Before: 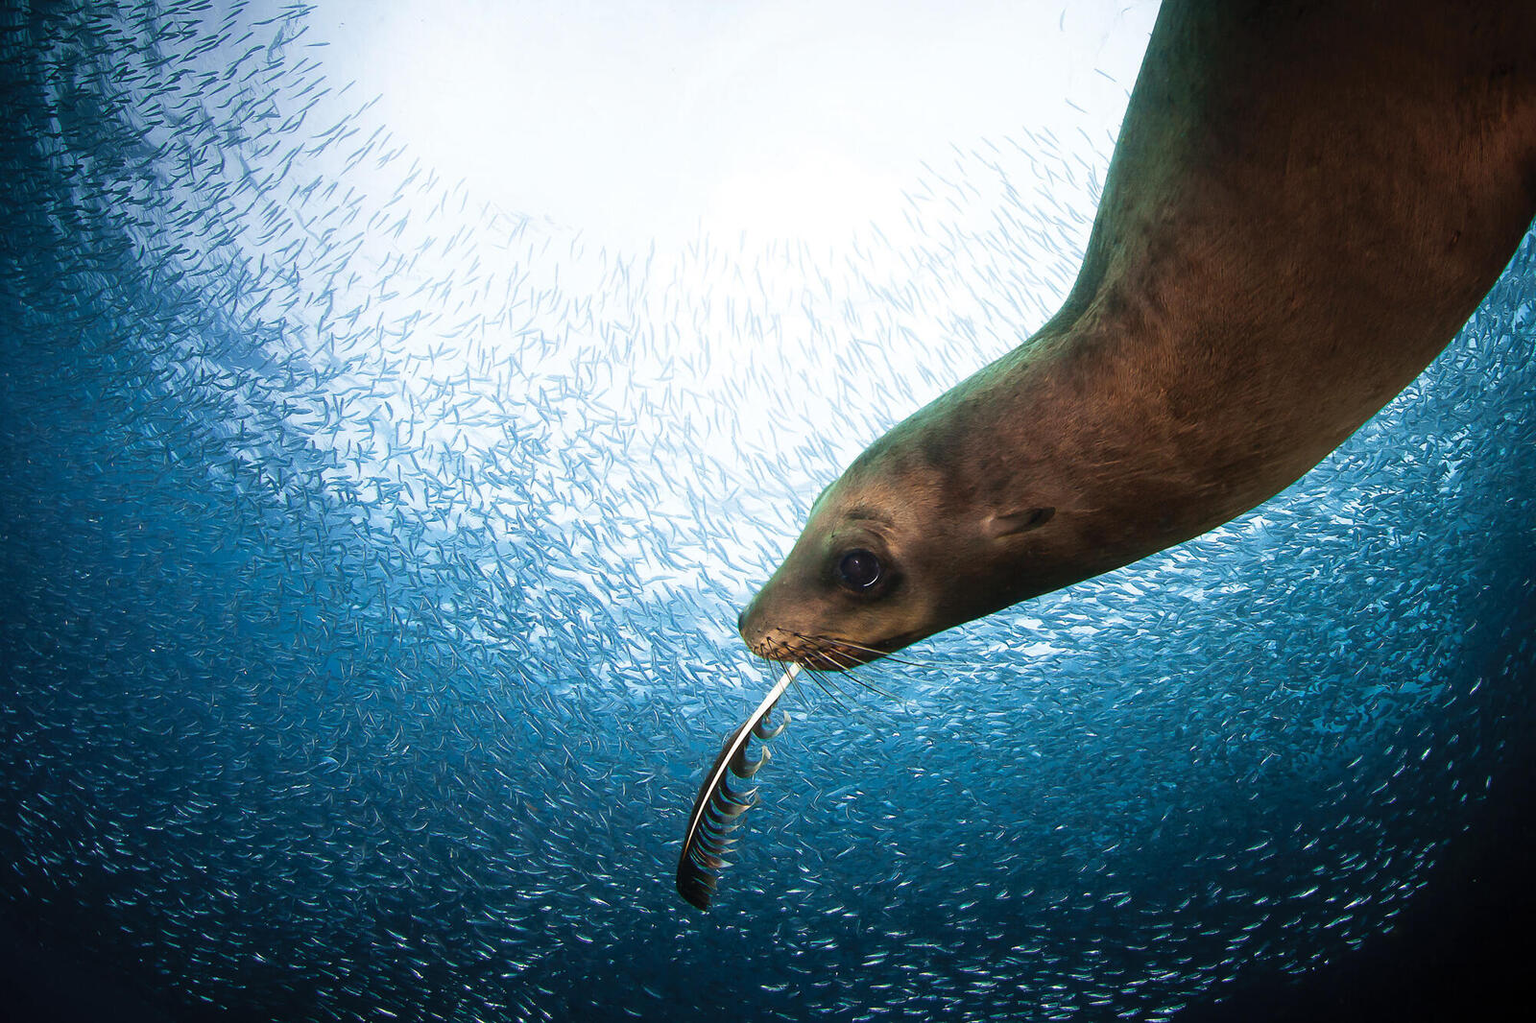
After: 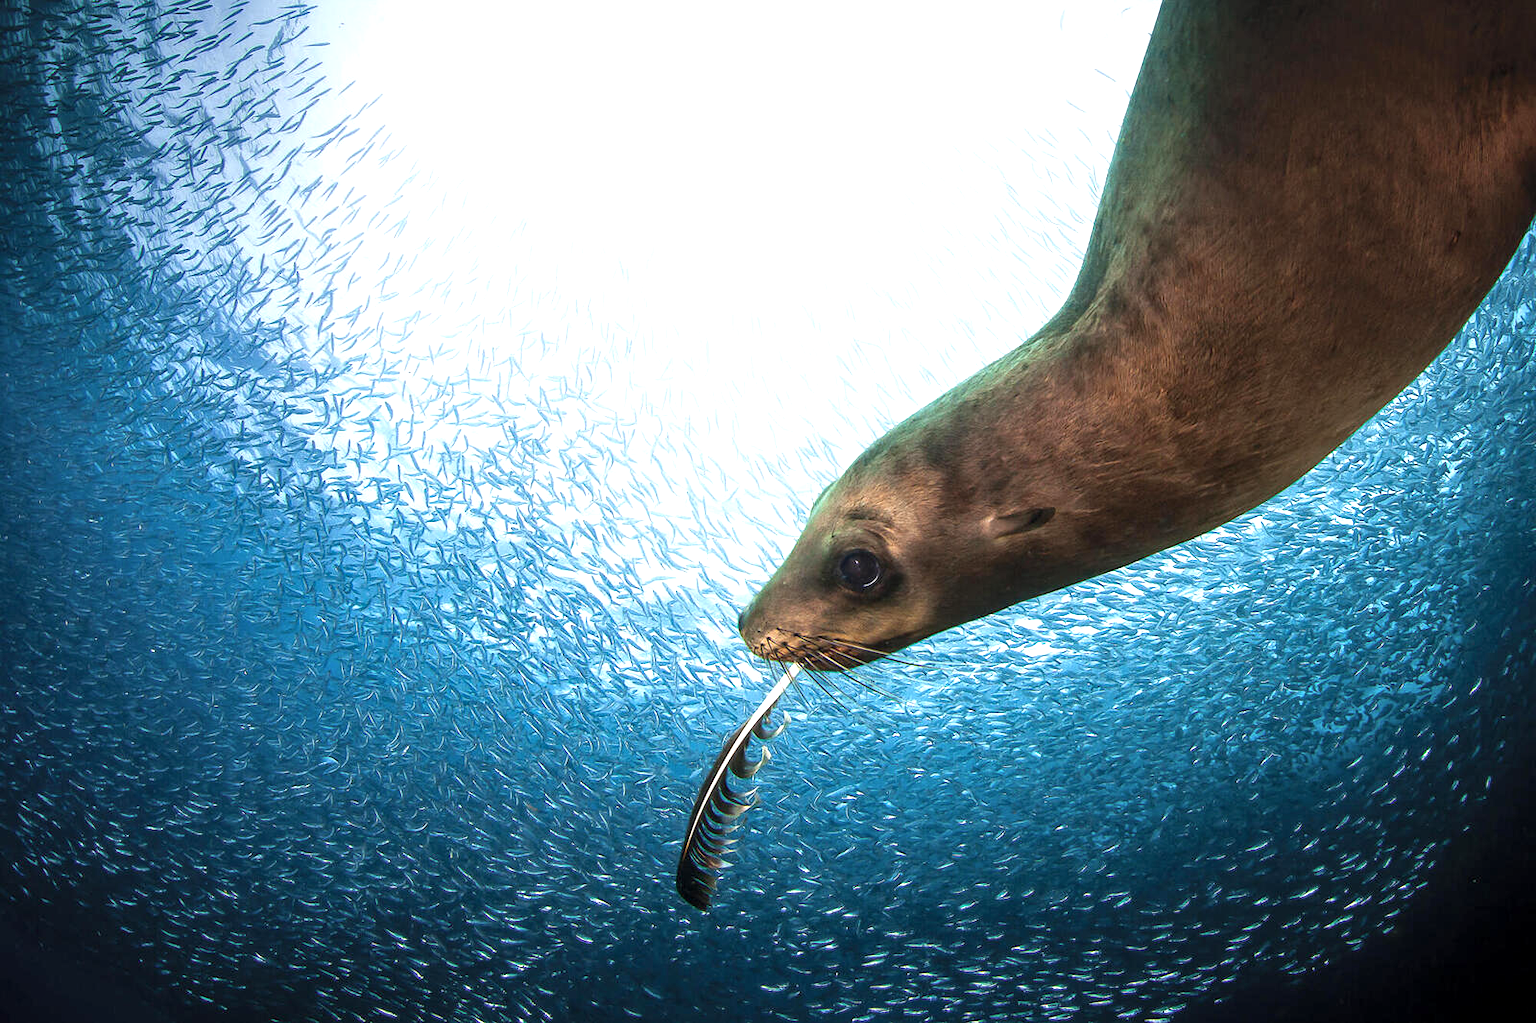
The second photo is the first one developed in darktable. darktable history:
local contrast: detail 130%
exposure: black level correction 0, exposure 0.5 EV, compensate exposure bias true, compensate highlight preservation false
